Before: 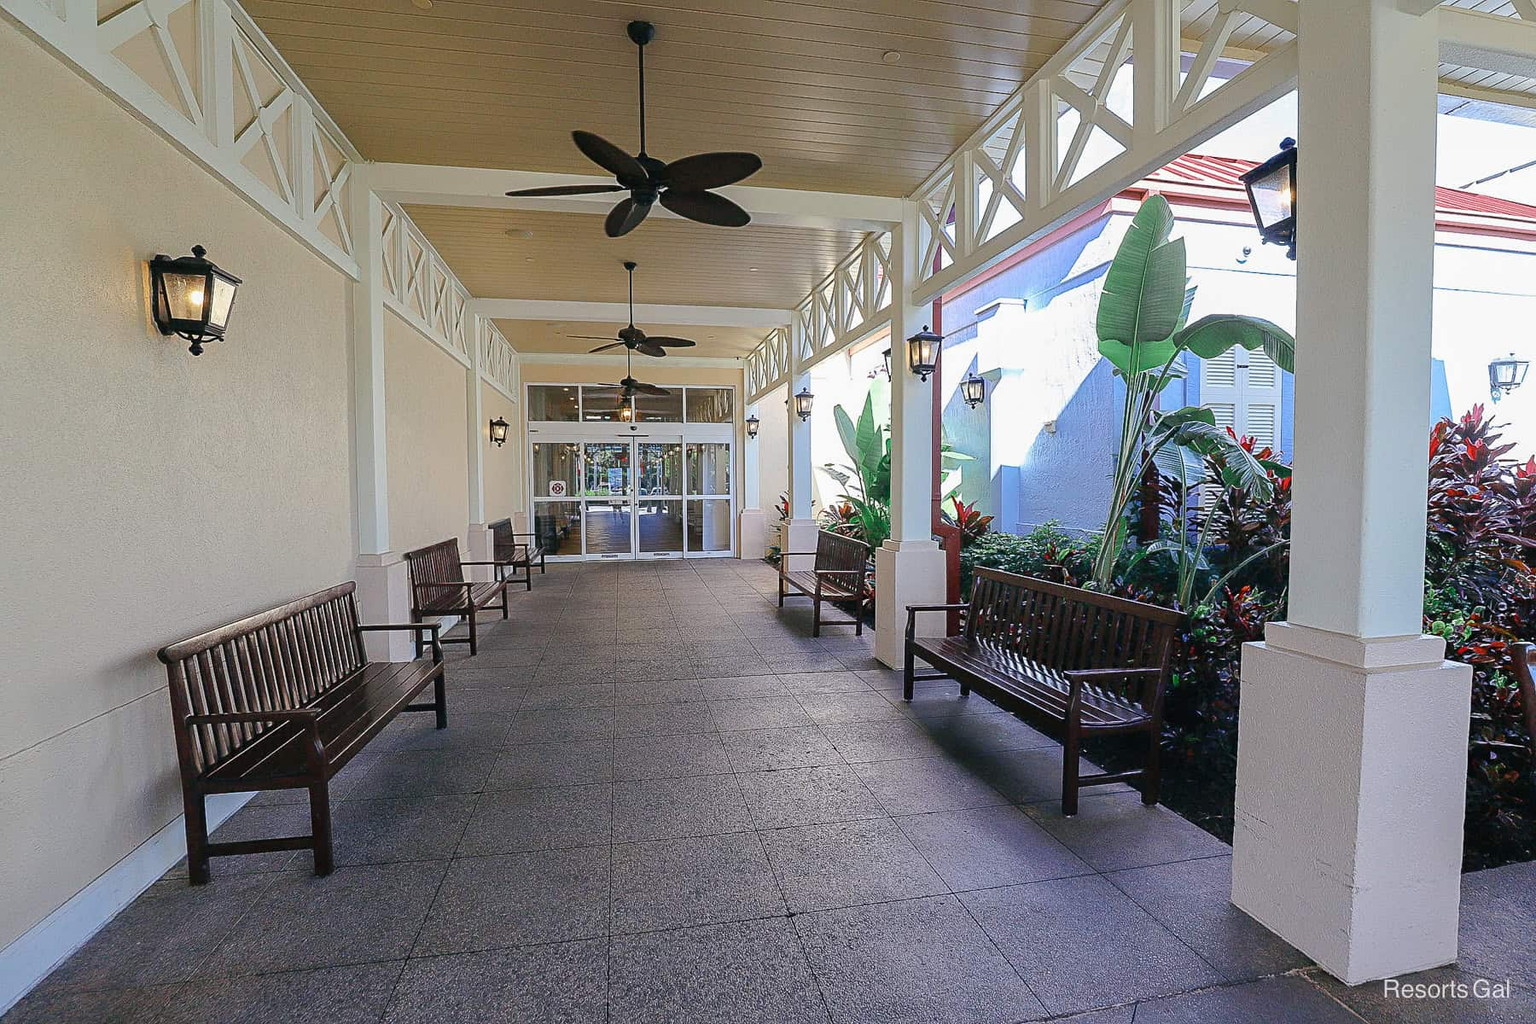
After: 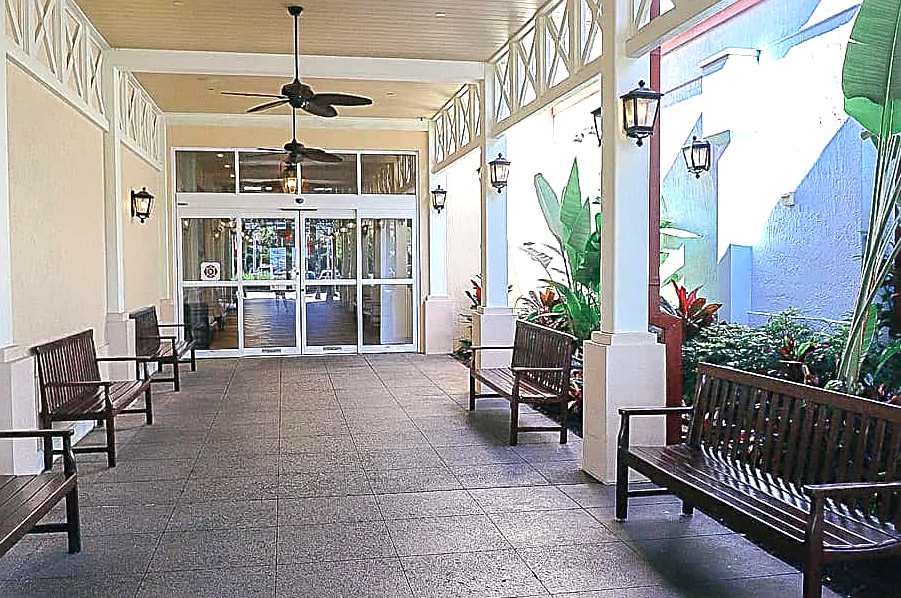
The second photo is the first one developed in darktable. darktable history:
exposure: exposure 0.609 EV, compensate exposure bias true, compensate highlight preservation false
sharpen: on, module defaults
crop: left 24.642%, top 25.127%, right 25.285%, bottom 25.013%
